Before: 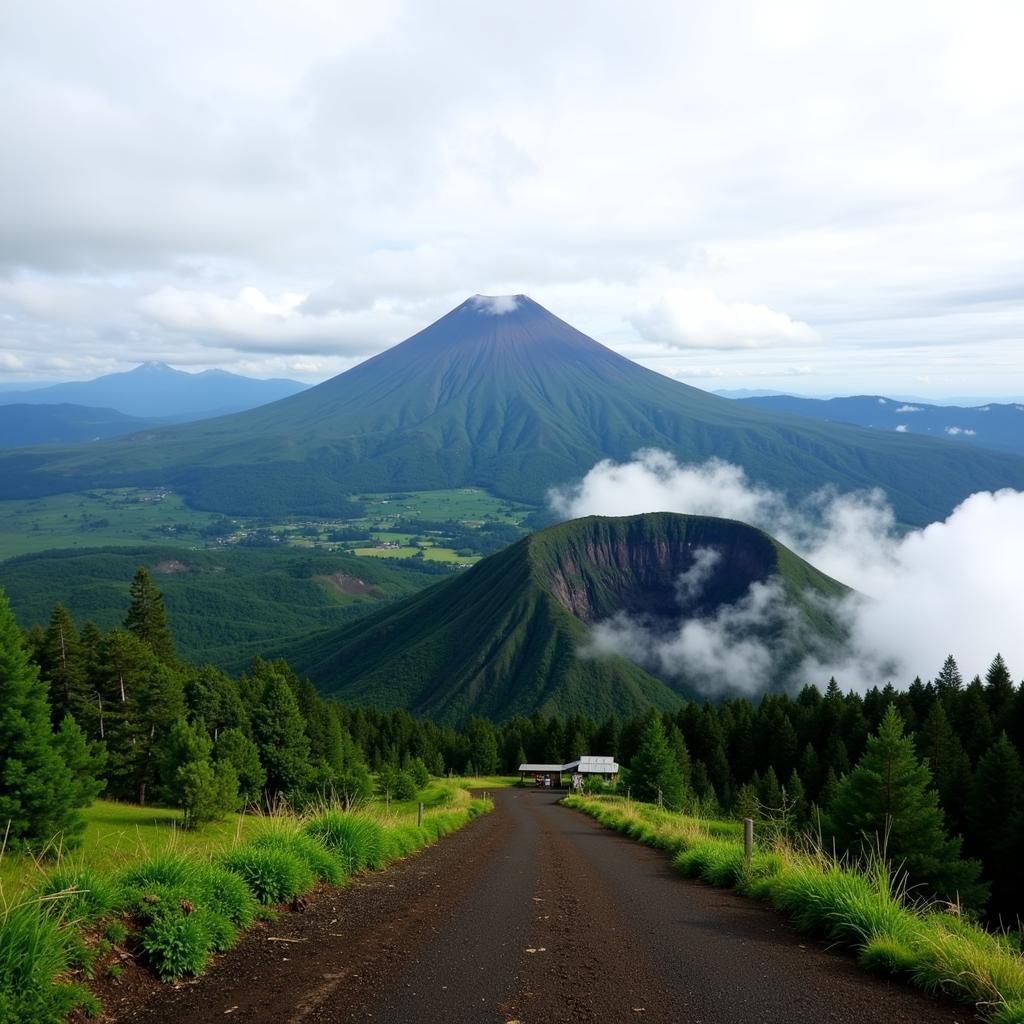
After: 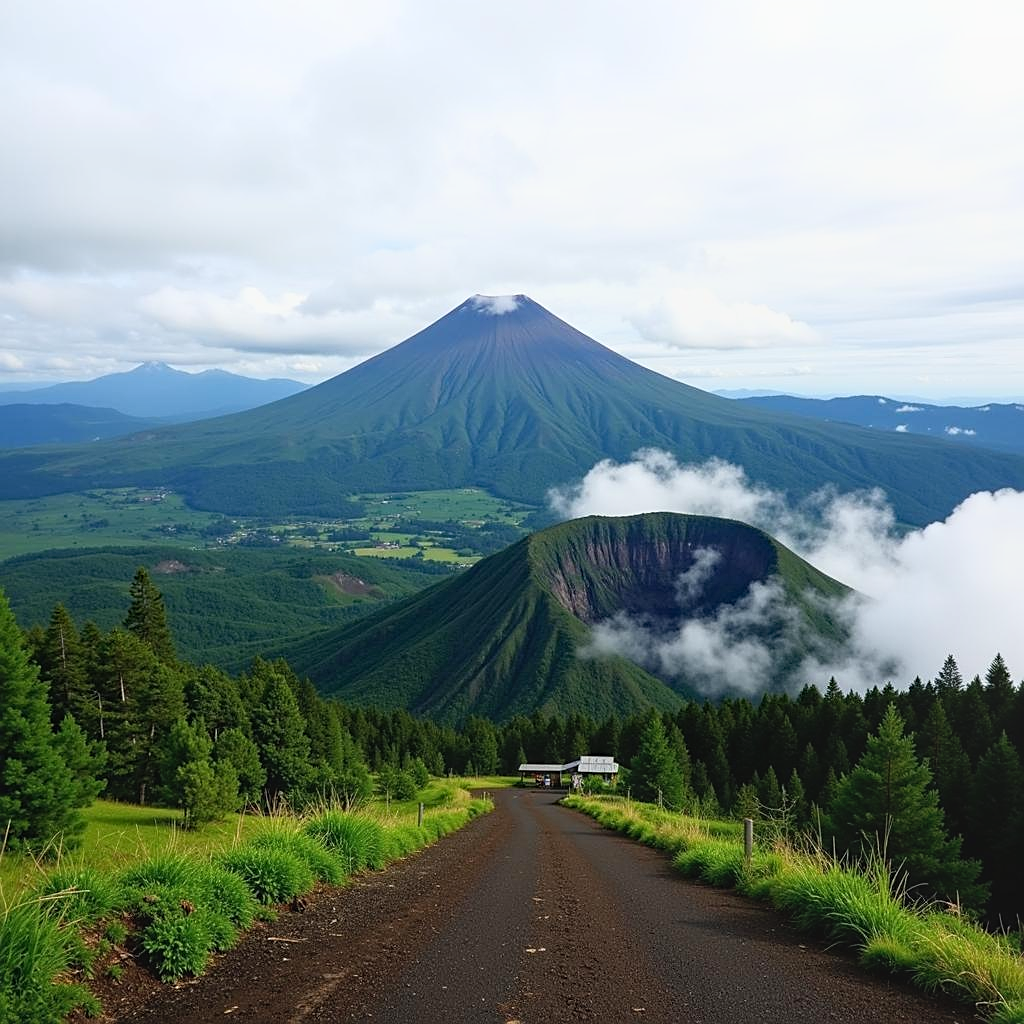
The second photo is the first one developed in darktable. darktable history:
haze removal: compatibility mode true, adaptive false
local contrast: detail 110%
sharpen: on, module defaults
shadows and highlights: shadows 1.82, highlights 39.29
